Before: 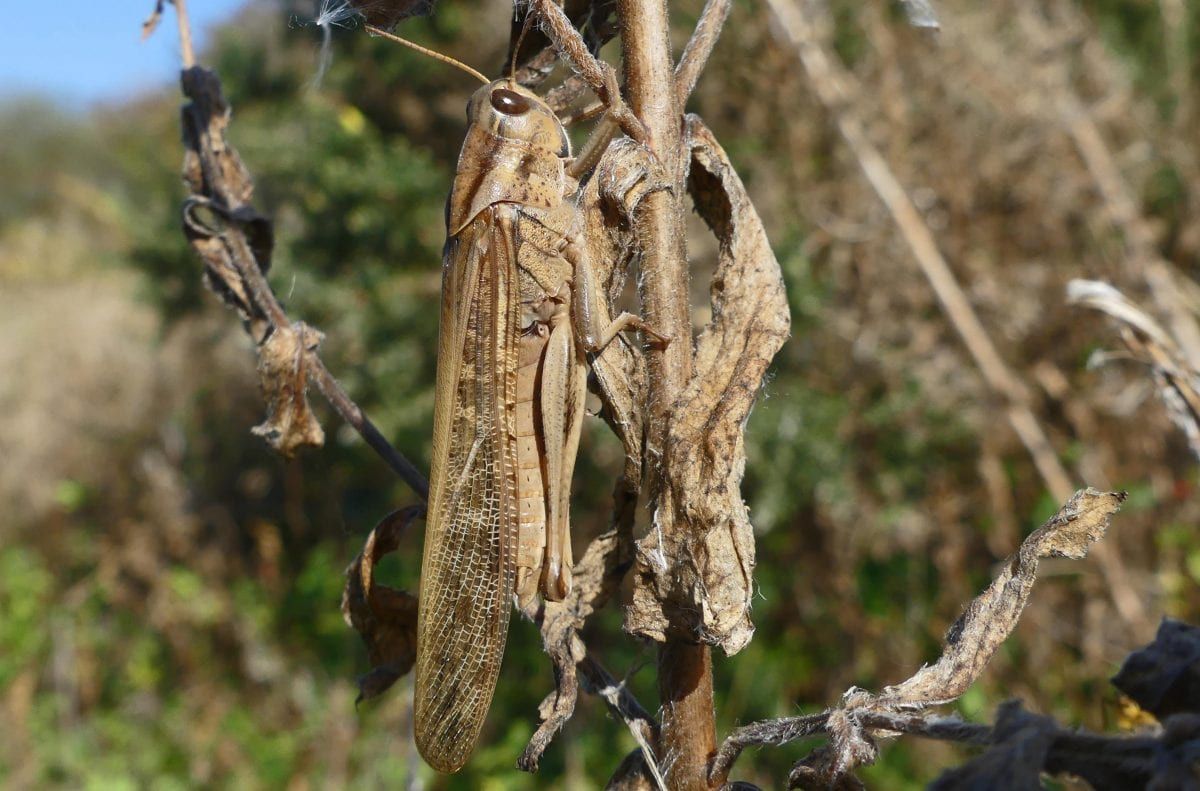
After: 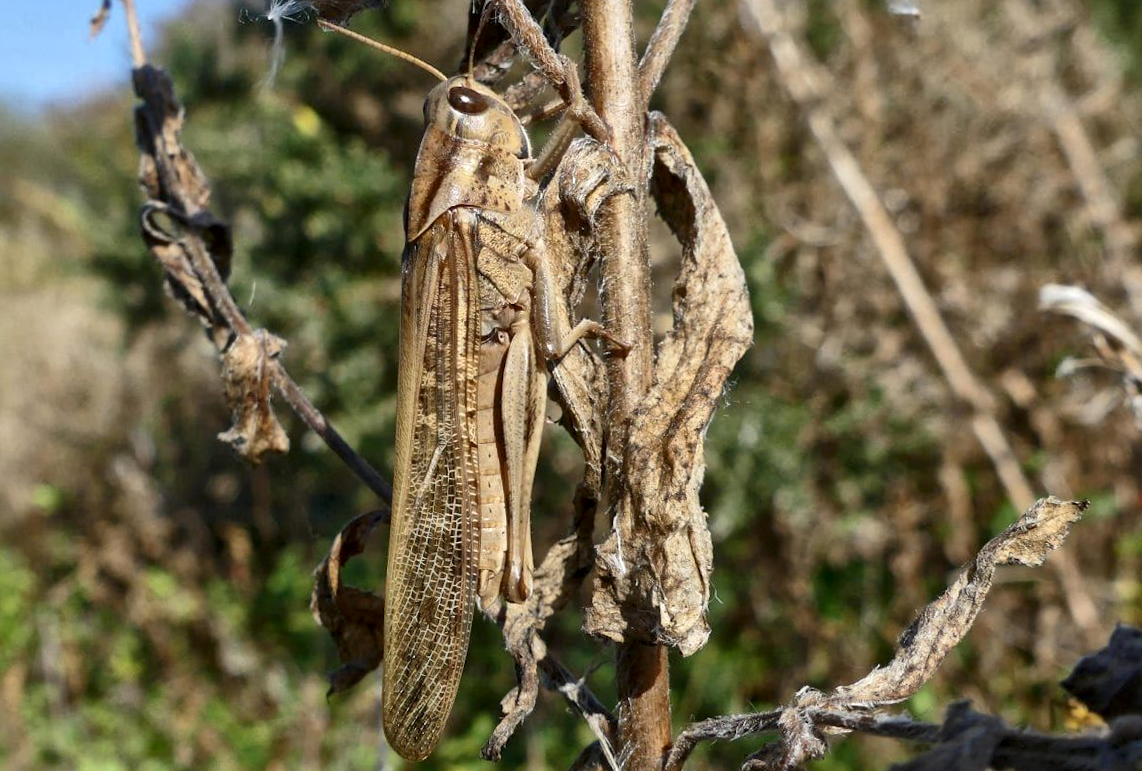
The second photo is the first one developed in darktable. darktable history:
rotate and perspective: rotation 0.074°, lens shift (vertical) 0.096, lens shift (horizontal) -0.041, crop left 0.043, crop right 0.952, crop top 0.024, crop bottom 0.979
local contrast: mode bilateral grid, contrast 20, coarseness 19, detail 163%, midtone range 0.2
